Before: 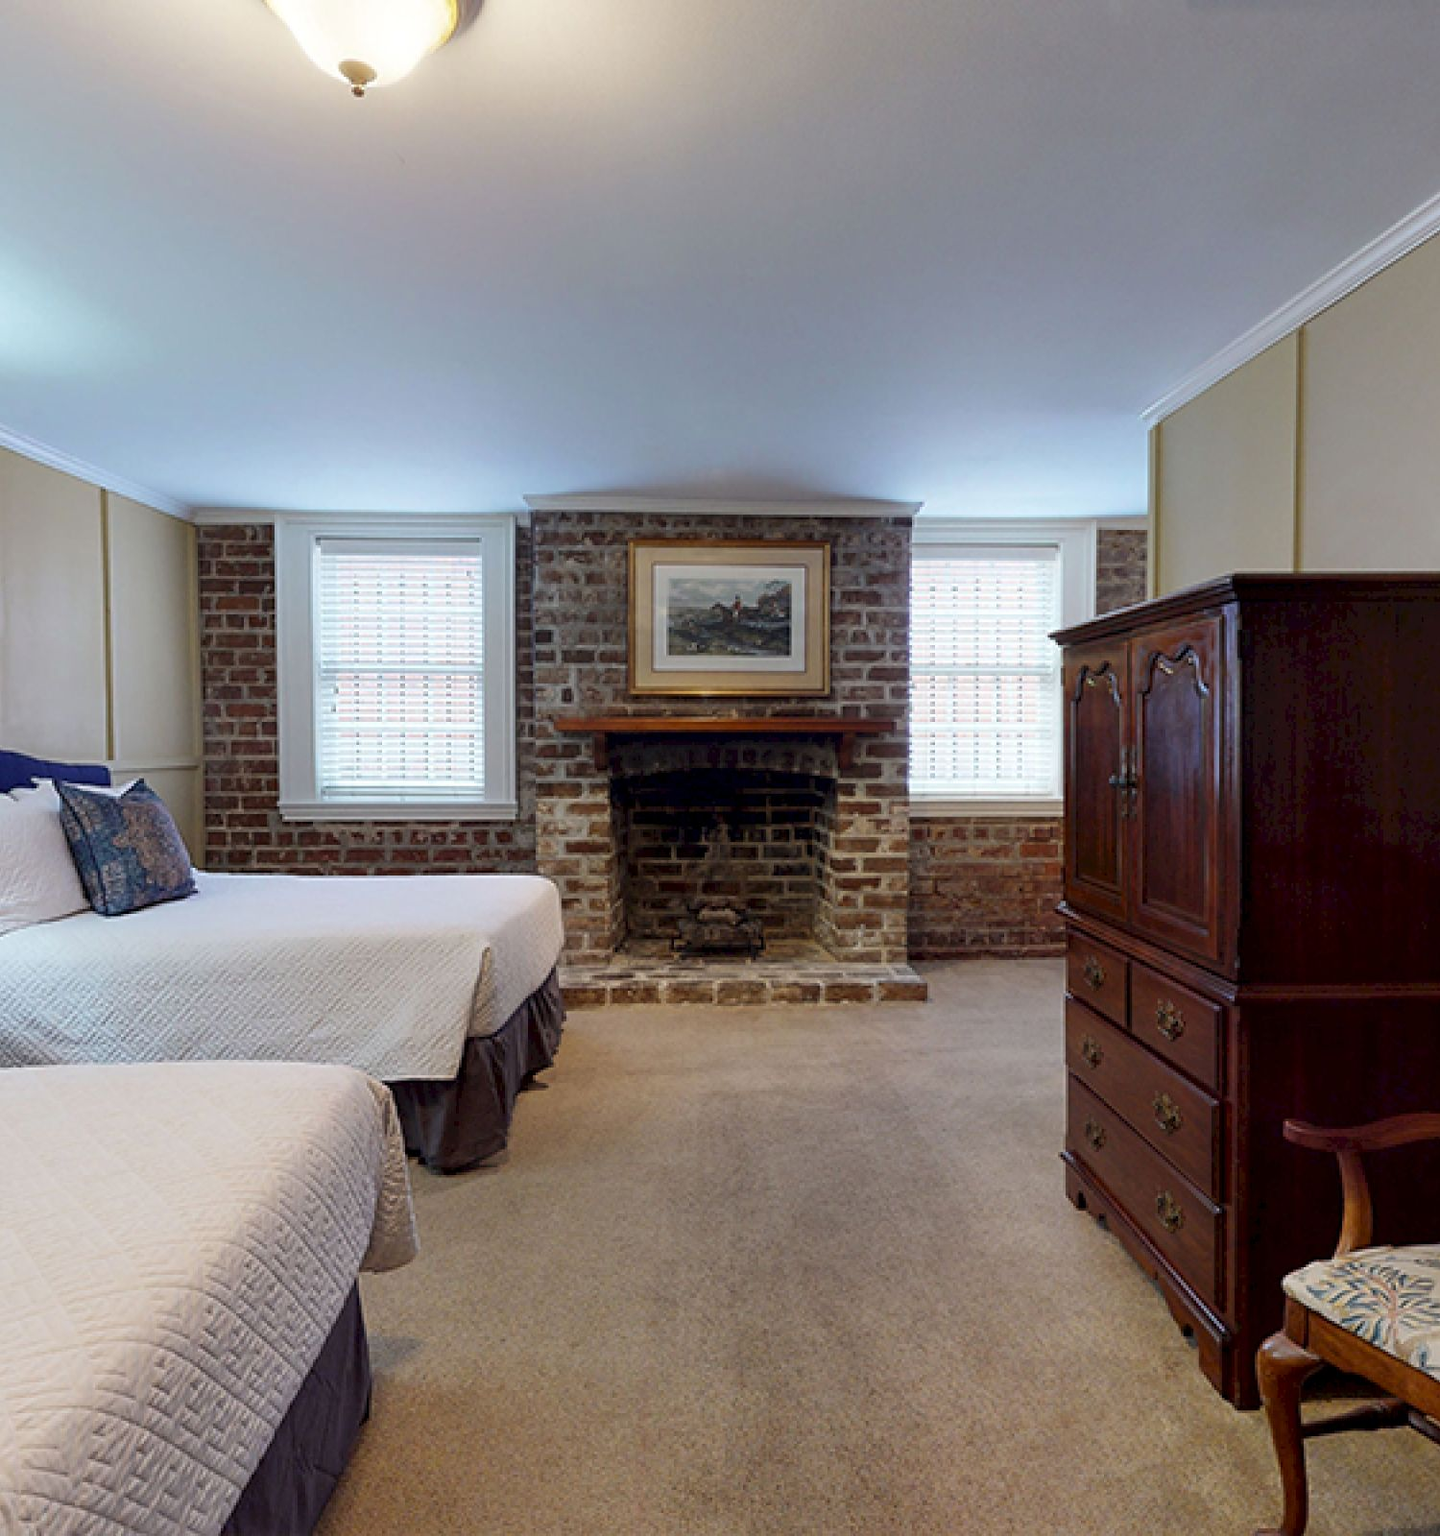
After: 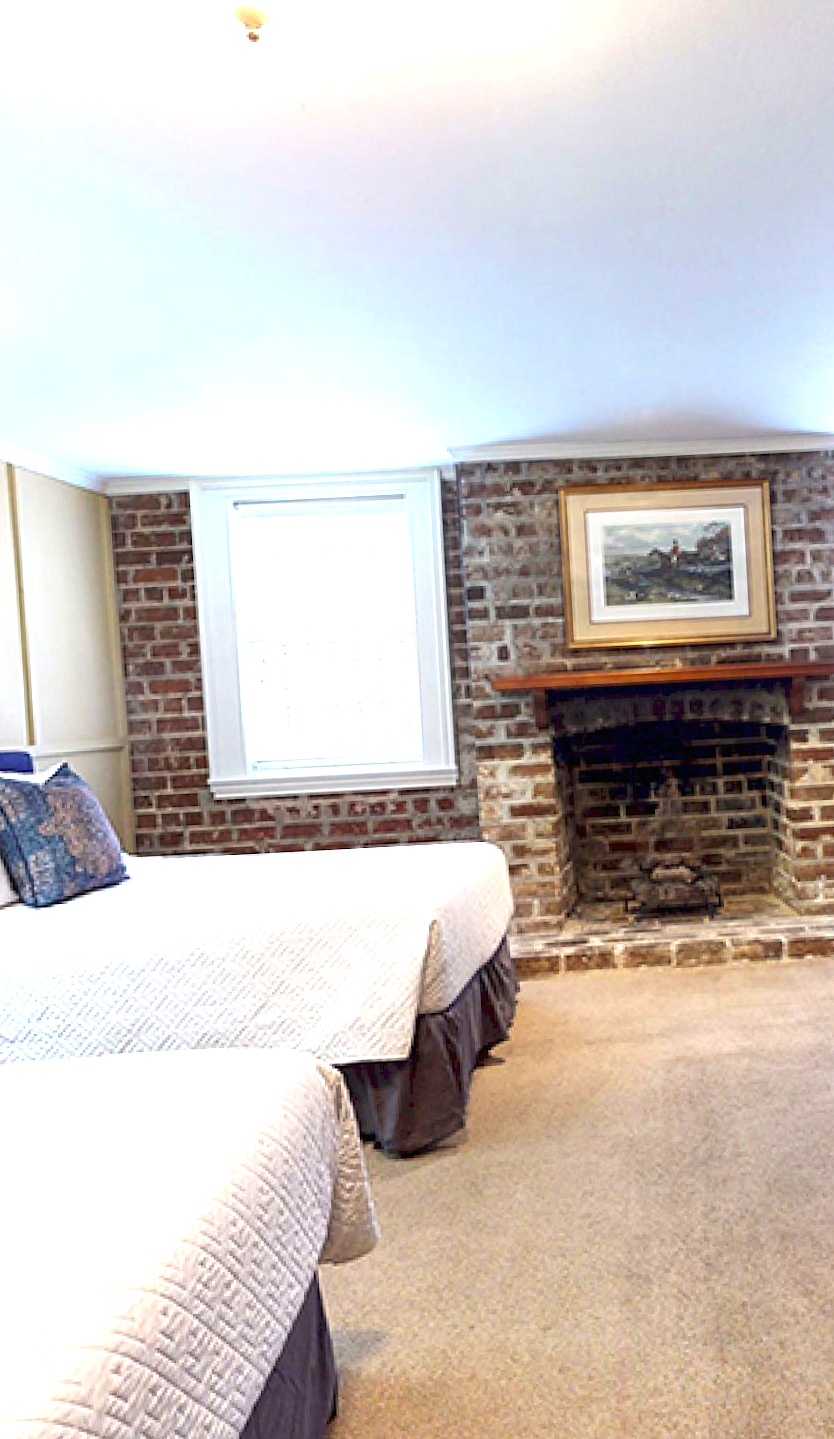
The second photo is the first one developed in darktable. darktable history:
crop: left 5.114%, right 38.589%
exposure: black level correction 0, exposure 1.35 EV, compensate exposure bias true, compensate highlight preservation false
rotate and perspective: rotation -3°, crop left 0.031, crop right 0.968, crop top 0.07, crop bottom 0.93
